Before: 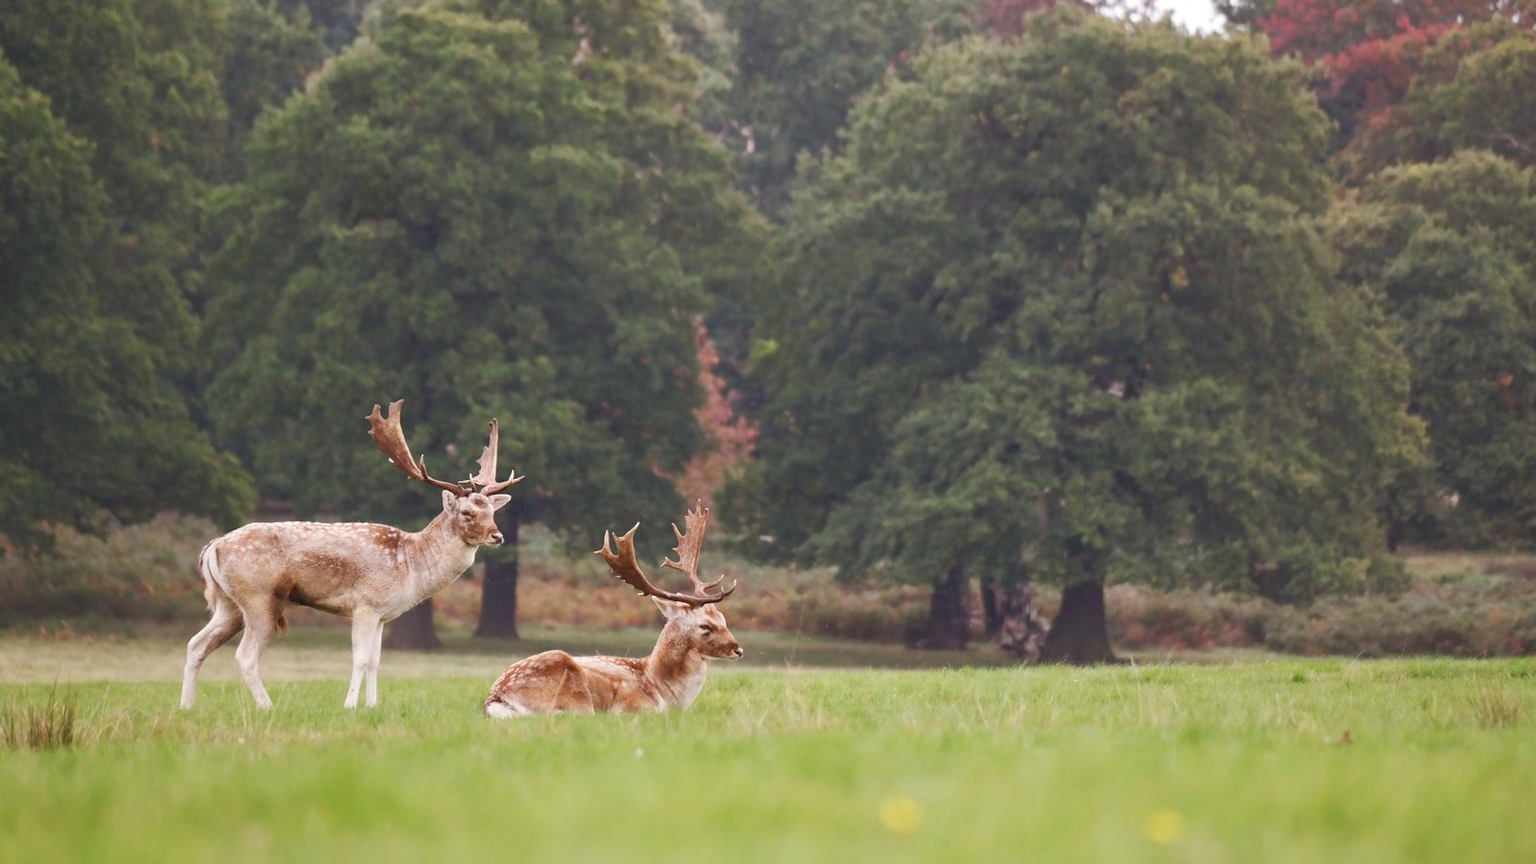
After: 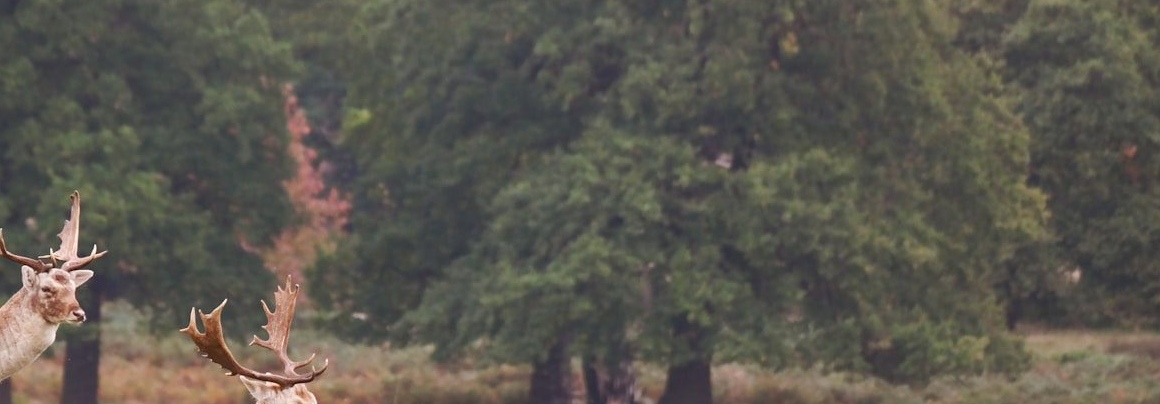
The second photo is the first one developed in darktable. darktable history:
levels: mode automatic, levels [0, 0.374, 0.749]
crop and rotate: left 27.439%, top 27.224%, bottom 27.834%
